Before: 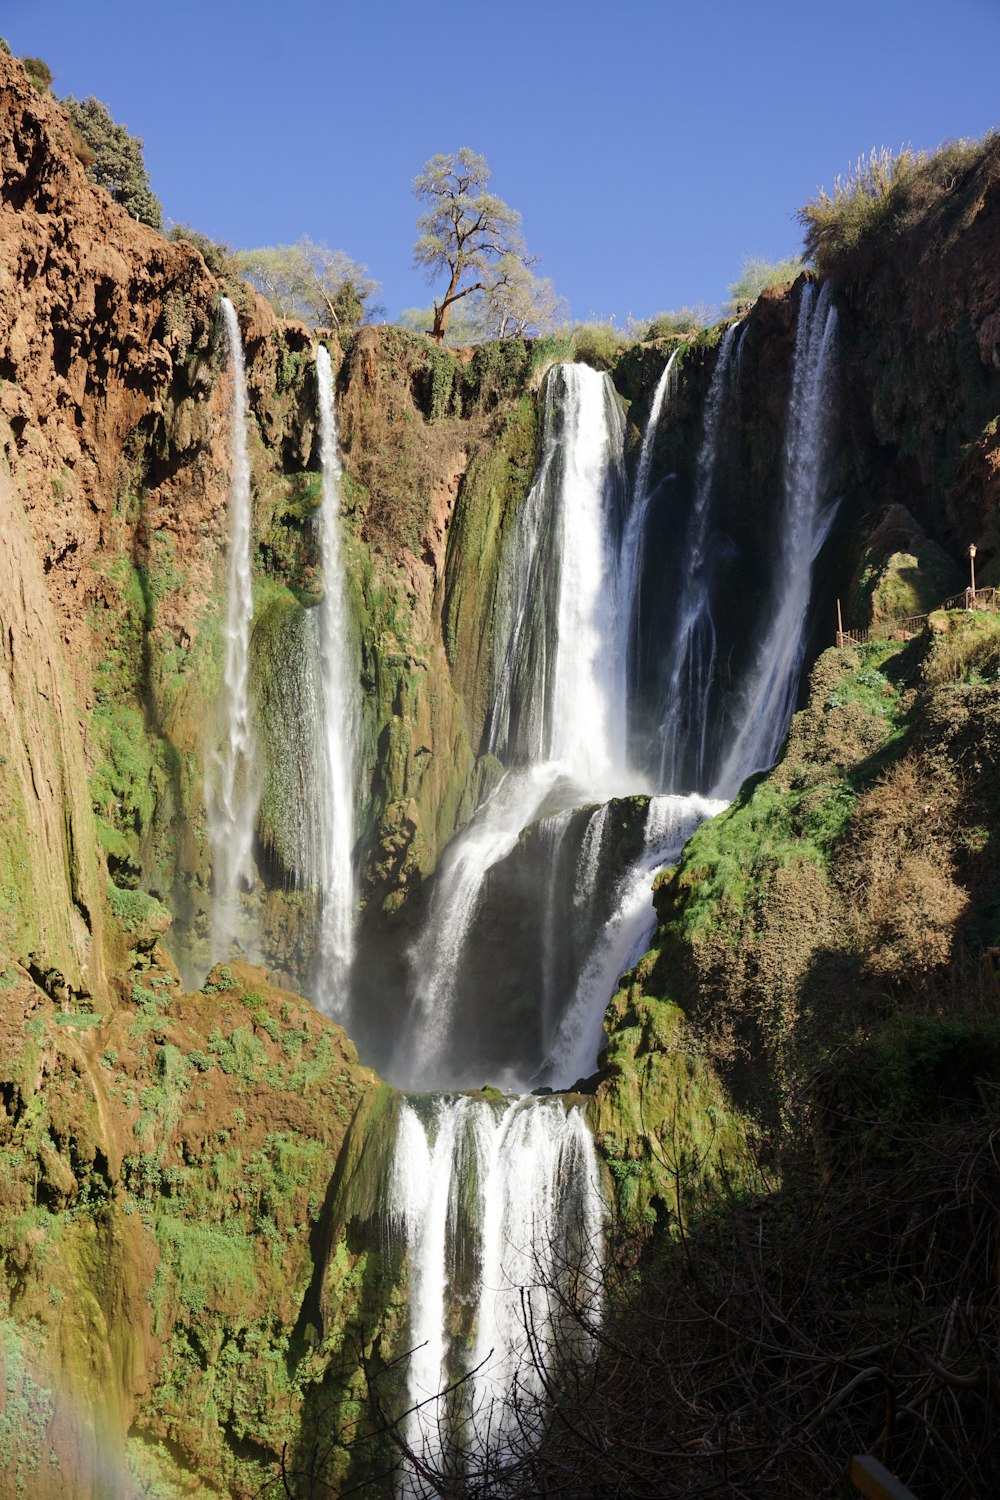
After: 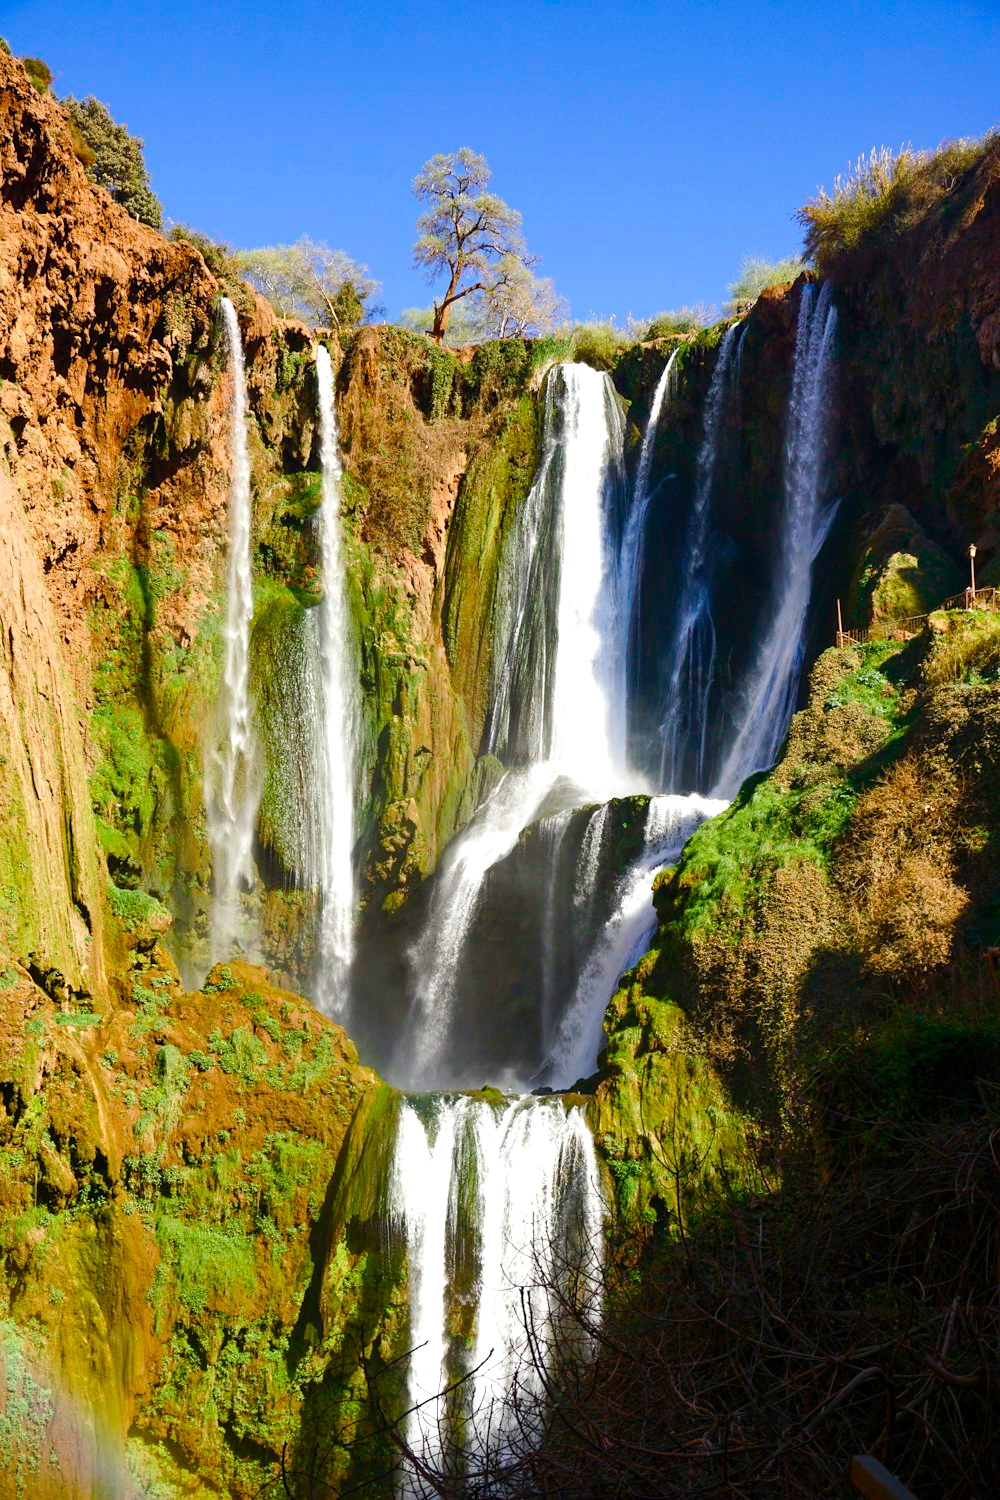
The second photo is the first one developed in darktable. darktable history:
color calibration: illuminant same as pipeline (D50), adaptation XYZ, x 0.346, y 0.358, temperature 5023.52 K
color balance rgb: linear chroma grading › shadows 31.75%, linear chroma grading › global chroma -2.513%, linear chroma grading › mid-tones 4.282%, perceptual saturation grading › global saturation 20%, perceptual saturation grading › highlights -24.762%, perceptual saturation grading › shadows 49.297%, perceptual brilliance grading › highlights 10.321%, perceptual brilliance grading › shadows -4.86%, global vibrance 20%
